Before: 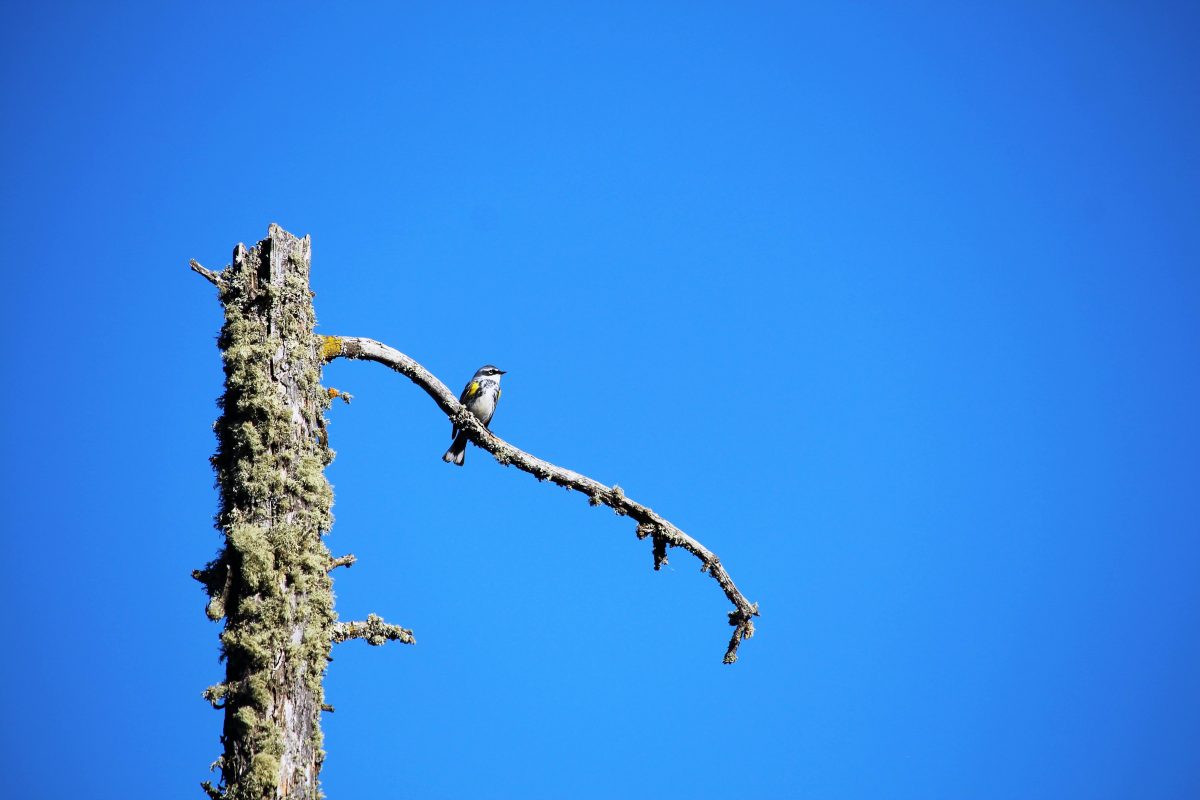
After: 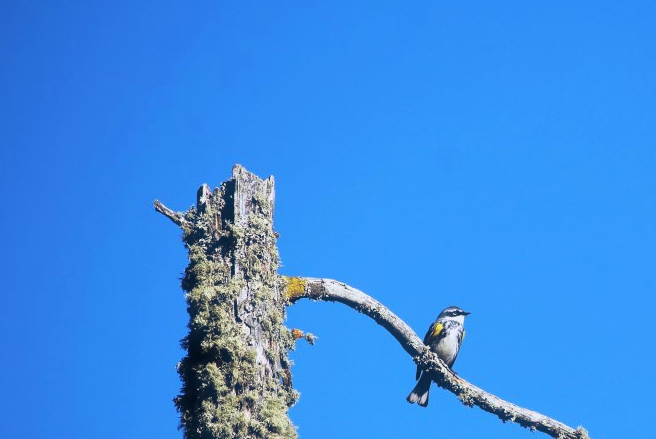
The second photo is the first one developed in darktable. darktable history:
haze removal: strength -0.1, adaptive false
crop and rotate: left 3.047%, top 7.509%, right 42.236%, bottom 37.598%
